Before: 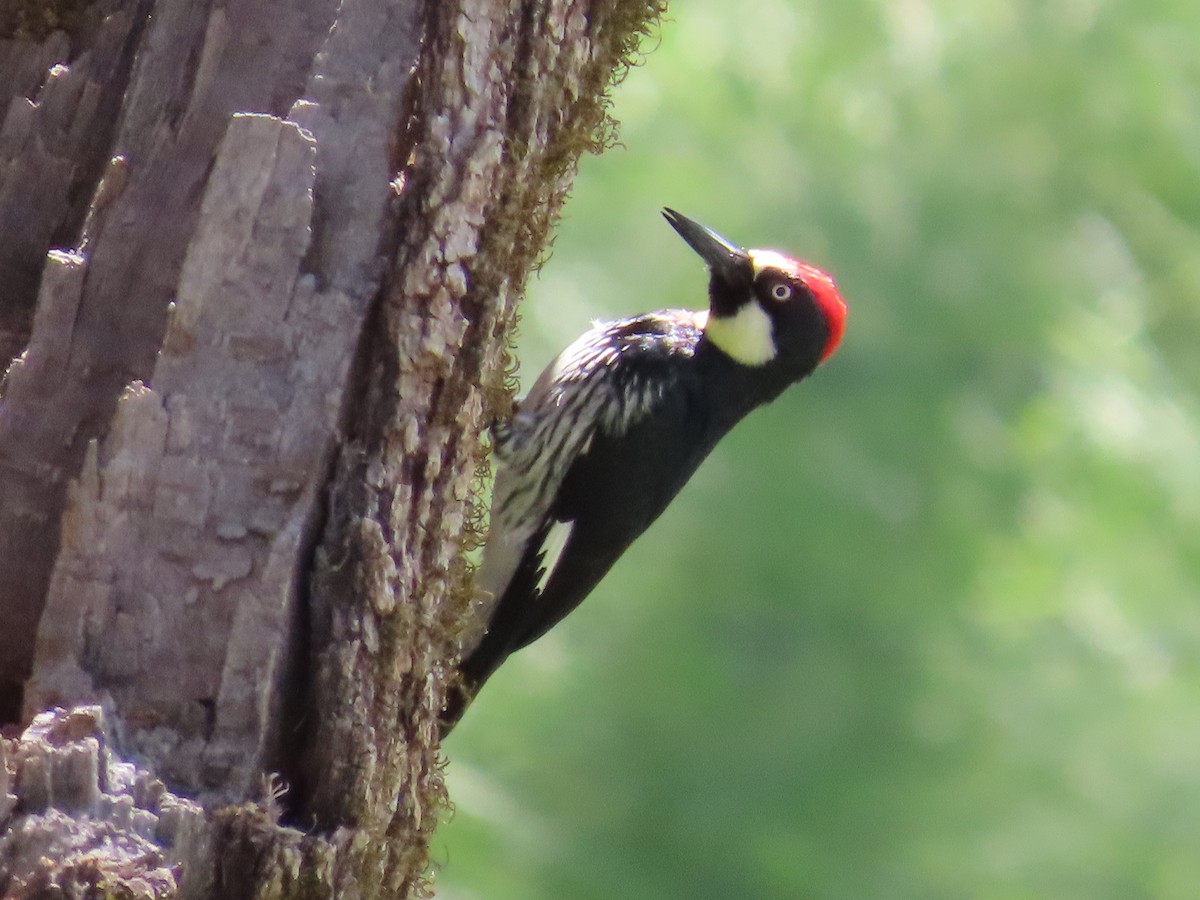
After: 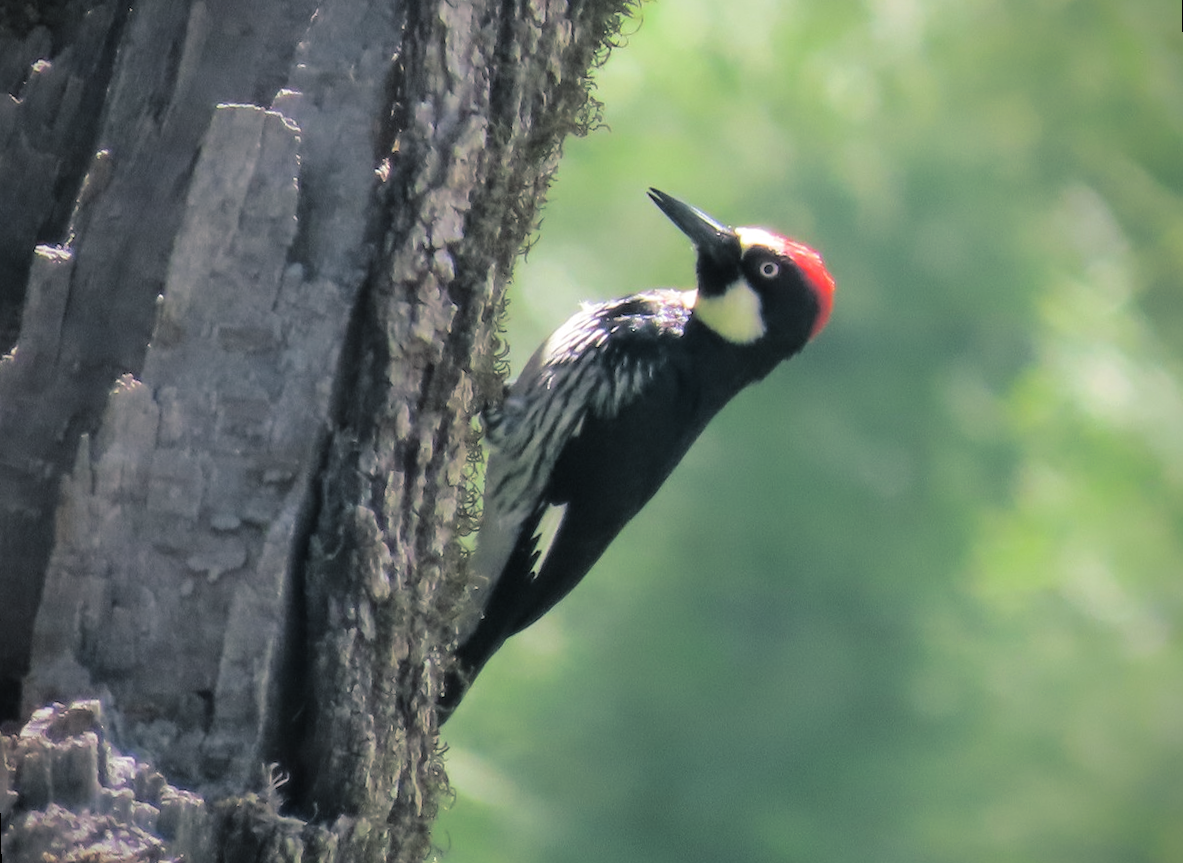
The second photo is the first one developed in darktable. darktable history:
vignetting: saturation 0, unbound false
tone equalizer: on, module defaults
split-toning: shadows › hue 205.2°, shadows › saturation 0.29, highlights › hue 50.4°, highlights › saturation 0.38, balance -49.9
rotate and perspective: rotation -1.42°, crop left 0.016, crop right 0.984, crop top 0.035, crop bottom 0.965
